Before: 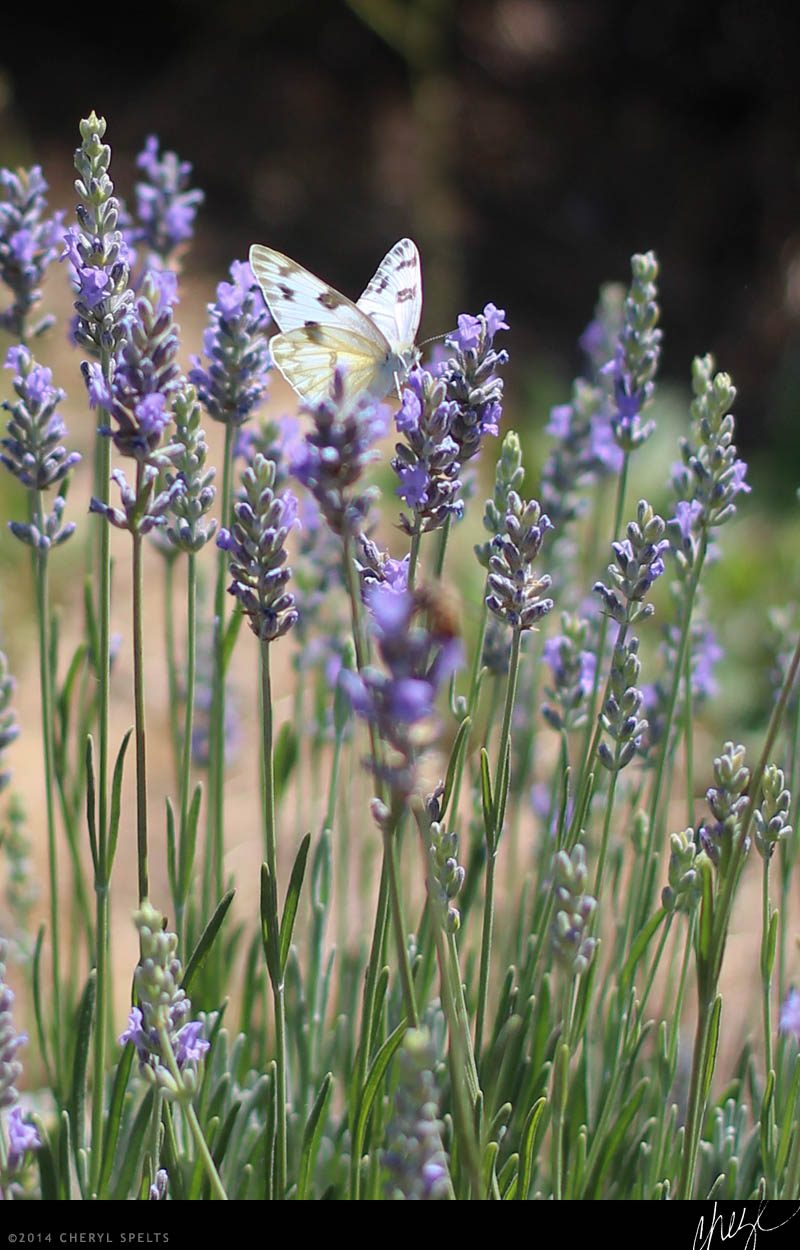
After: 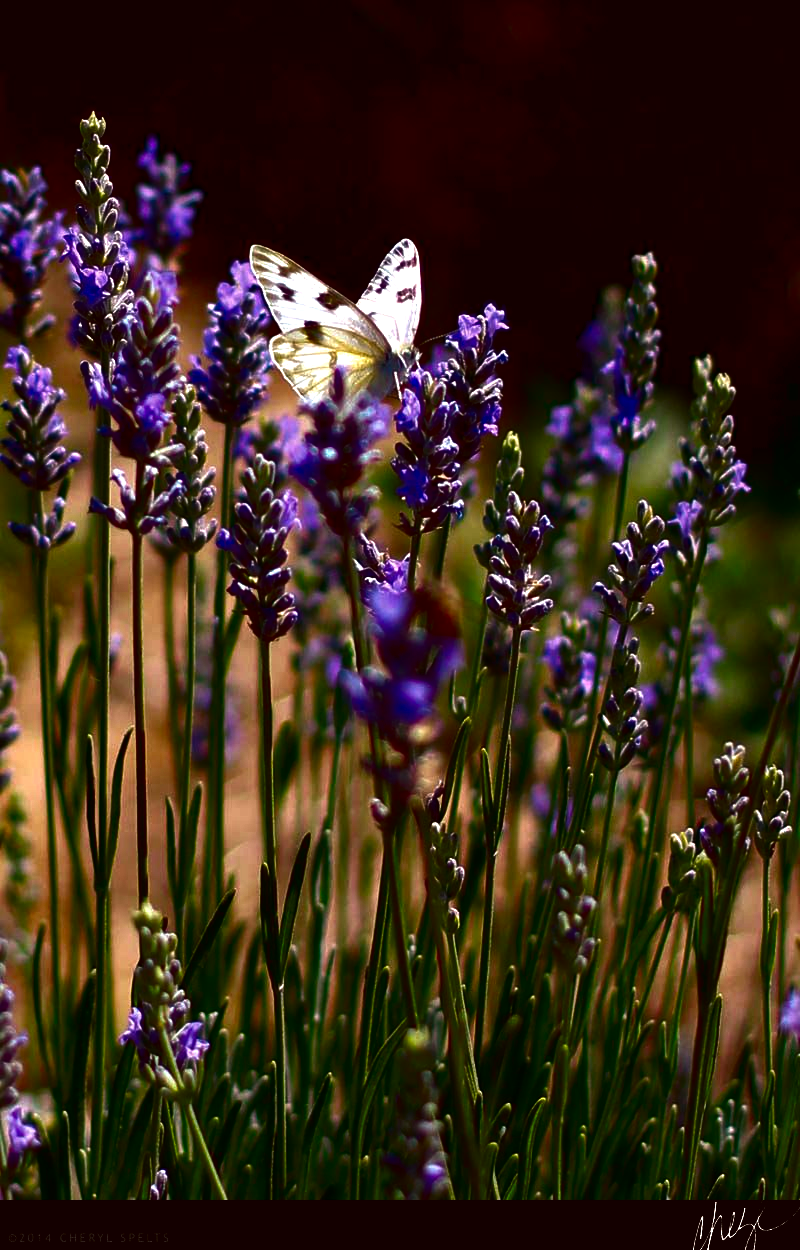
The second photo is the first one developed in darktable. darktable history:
color correction: highlights a* 10.21, highlights b* 9.79, shadows a* 8.61, shadows b* 7.88, saturation 0.8
contrast brightness saturation: brightness -1, saturation 1
tone equalizer: -8 EV -0.417 EV, -7 EV -0.389 EV, -6 EV -0.333 EV, -5 EV -0.222 EV, -3 EV 0.222 EV, -2 EV 0.333 EV, -1 EV 0.389 EV, +0 EV 0.417 EV, edges refinement/feathering 500, mask exposure compensation -1.57 EV, preserve details no
